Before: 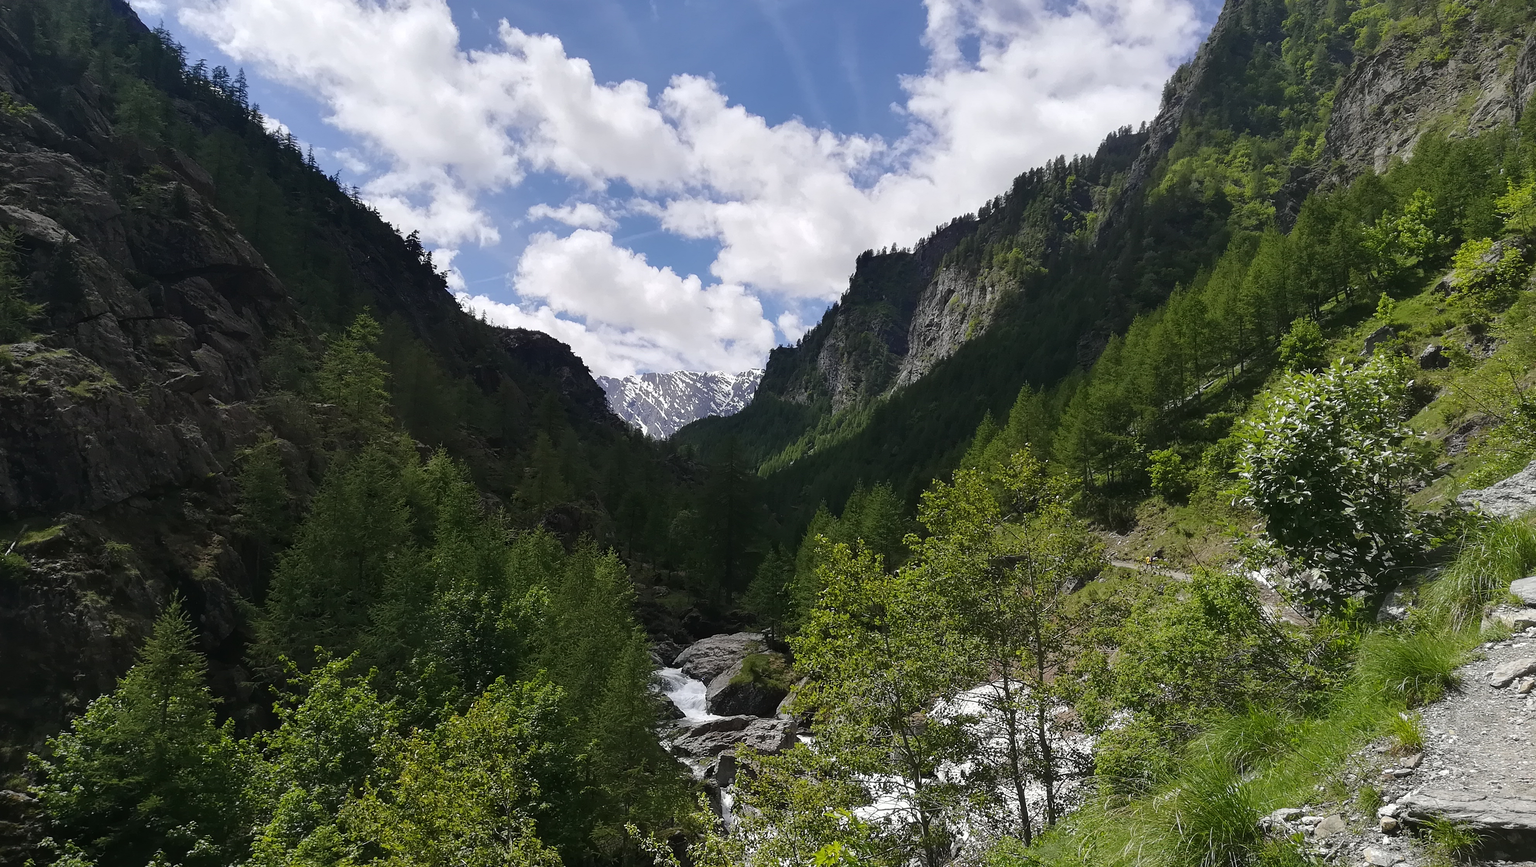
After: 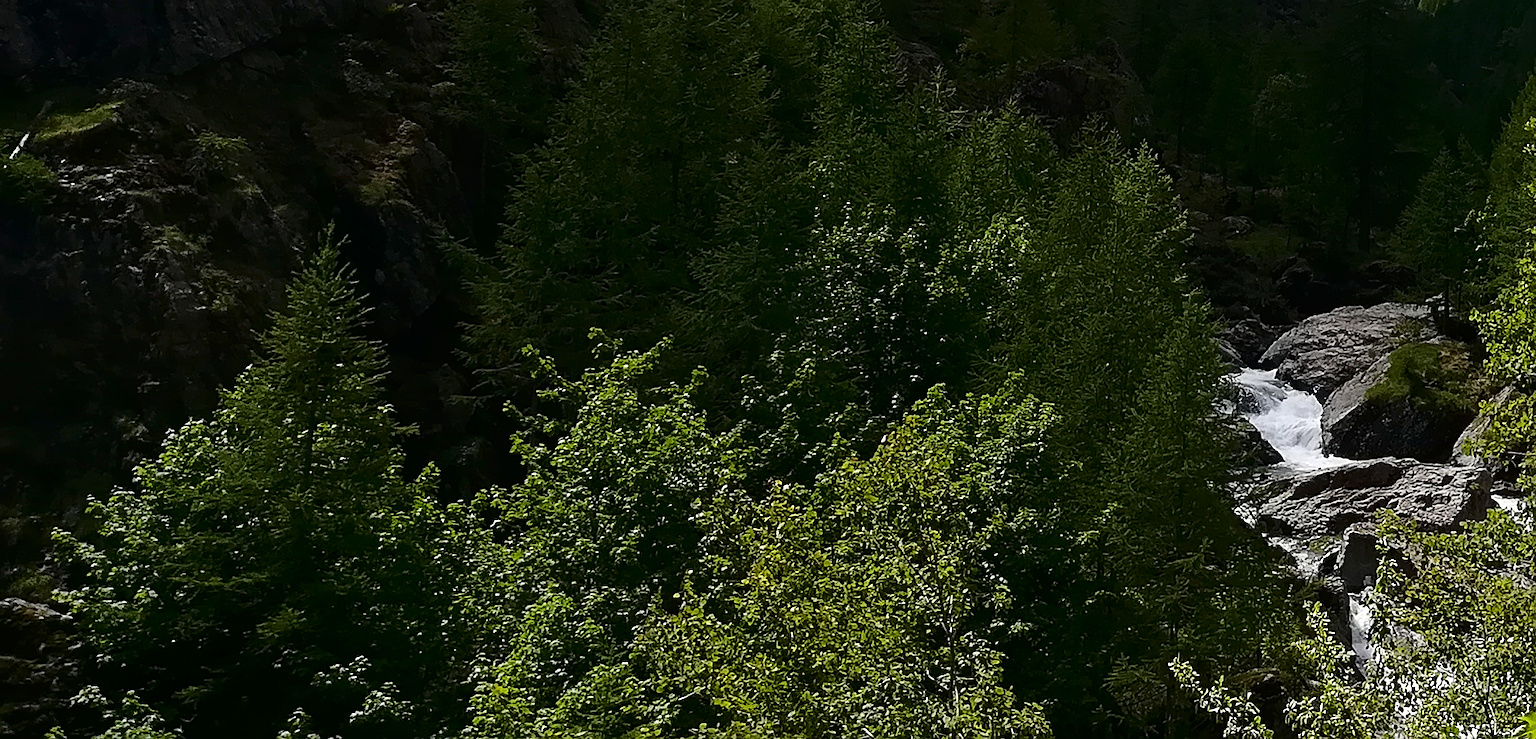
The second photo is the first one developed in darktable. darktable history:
contrast brightness saturation: contrast 0.198, brightness -0.101, saturation 0.098
crop and rotate: top 54.324%, right 46.561%, bottom 0.118%
sharpen: on, module defaults
